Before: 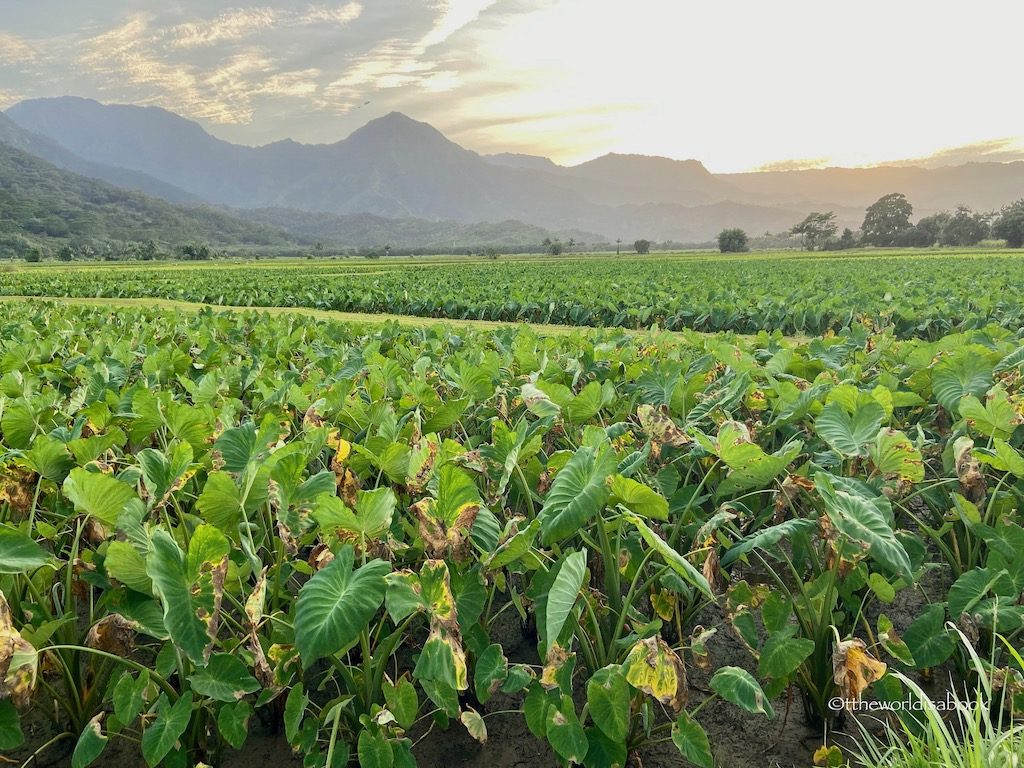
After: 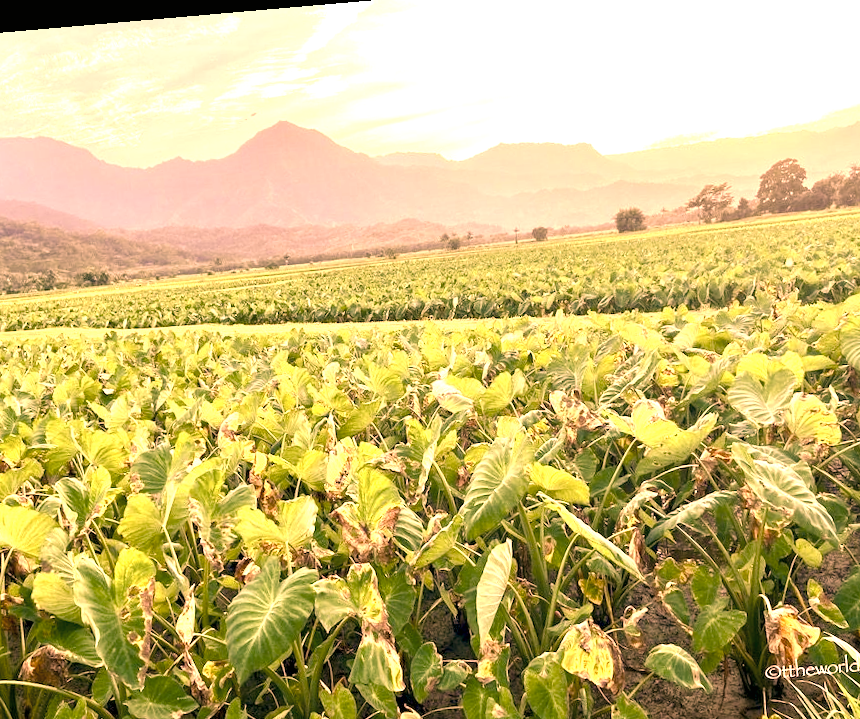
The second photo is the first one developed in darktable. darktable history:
color balance rgb: linear chroma grading › shadows 32%, linear chroma grading › global chroma -2%, linear chroma grading › mid-tones 4%, perceptual saturation grading › global saturation -2%, perceptual saturation grading › highlights -8%, perceptual saturation grading › mid-tones 8%, perceptual saturation grading › shadows 4%, perceptual brilliance grading › highlights 8%, perceptual brilliance grading › mid-tones 4%, perceptual brilliance grading › shadows 2%, global vibrance 16%, saturation formula JzAzBz (2021)
color correction: highlights a* 40, highlights b* 40, saturation 0.69
exposure: black level correction 0, exposure 1.015 EV, compensate exposure bias true, compensate highlight preservation false
rotate and perspective: rotation -4.98°, automatic cropping off
color zones: curves: ch0 [(0.25, 0.5) (0.428, 0.473) (0.75, 0.5)]; ch1 [(0.243, 0.479) (0.398, 0.452) (0.75, 0.5)]
velvia: on, module defaults
crop: left 11.225%, top 5.381%, right 9.565%, bottom 10.314%
